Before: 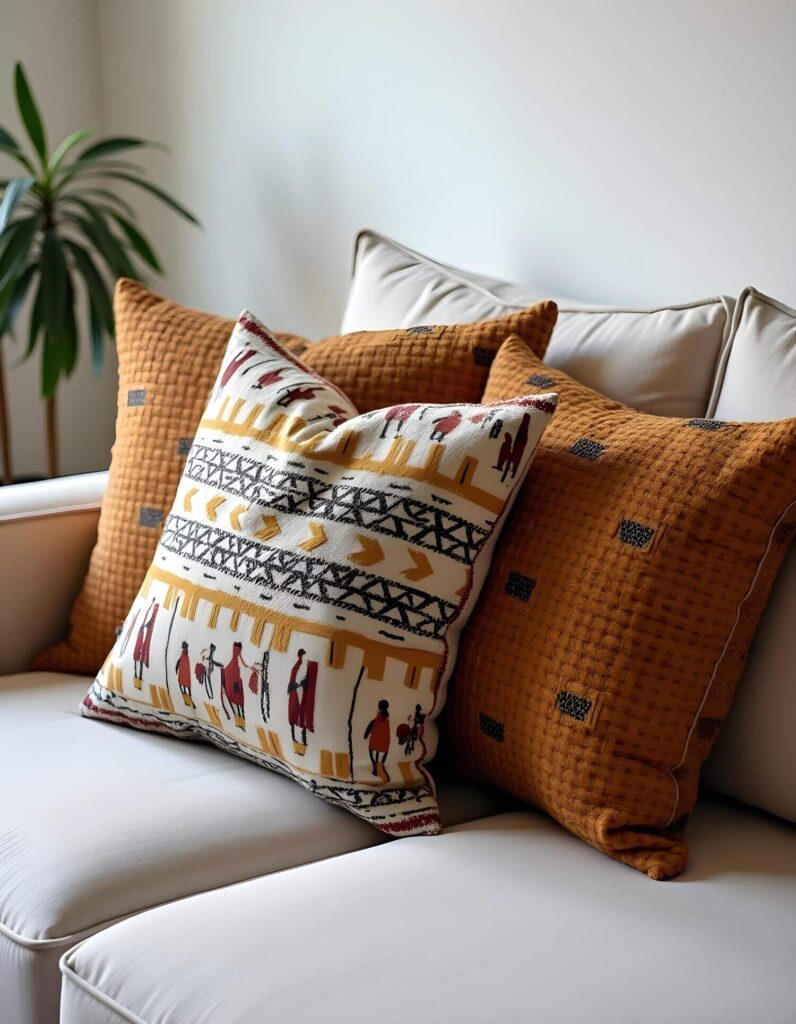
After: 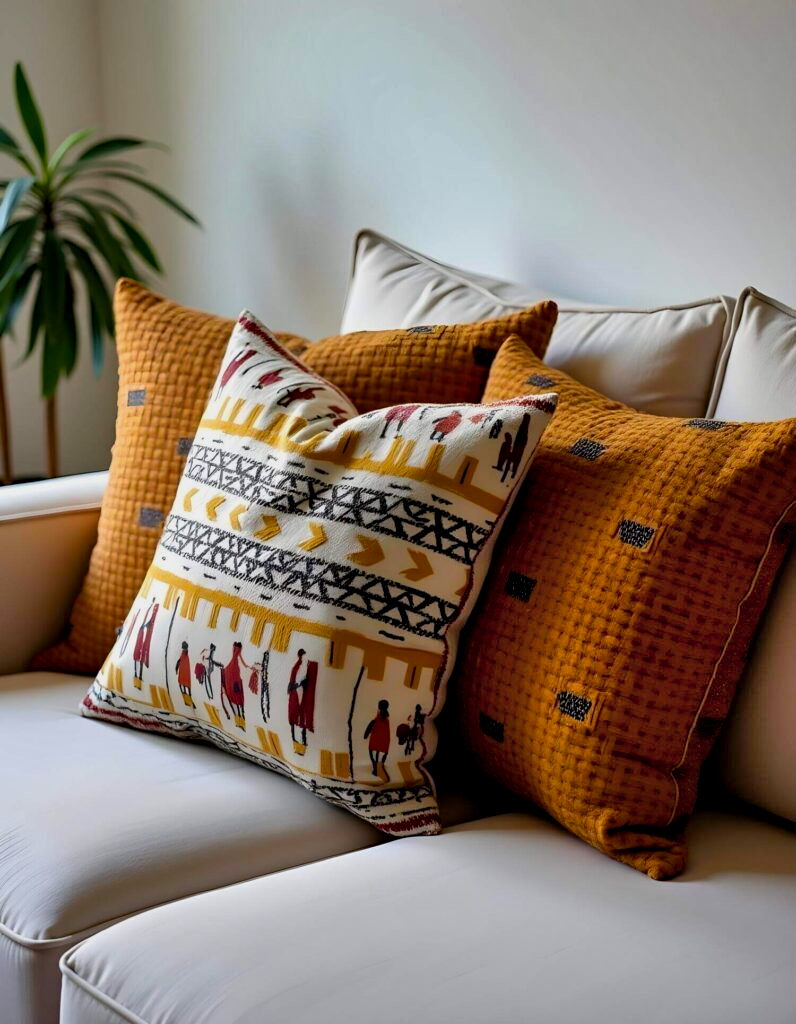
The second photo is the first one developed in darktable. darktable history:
shadows and highlights: shadows 58.76, highlights -60.25, soften with gaussian
exposure: black level correction 0.006, exposure -0.226 EV, compensate exposure bias true, compensate highlight preservation false
color balance rgb: linear chroma grading › global chroma 9.779%, perceptual saturation grading › global saturation 14.722%, global vibrance 14.896%
